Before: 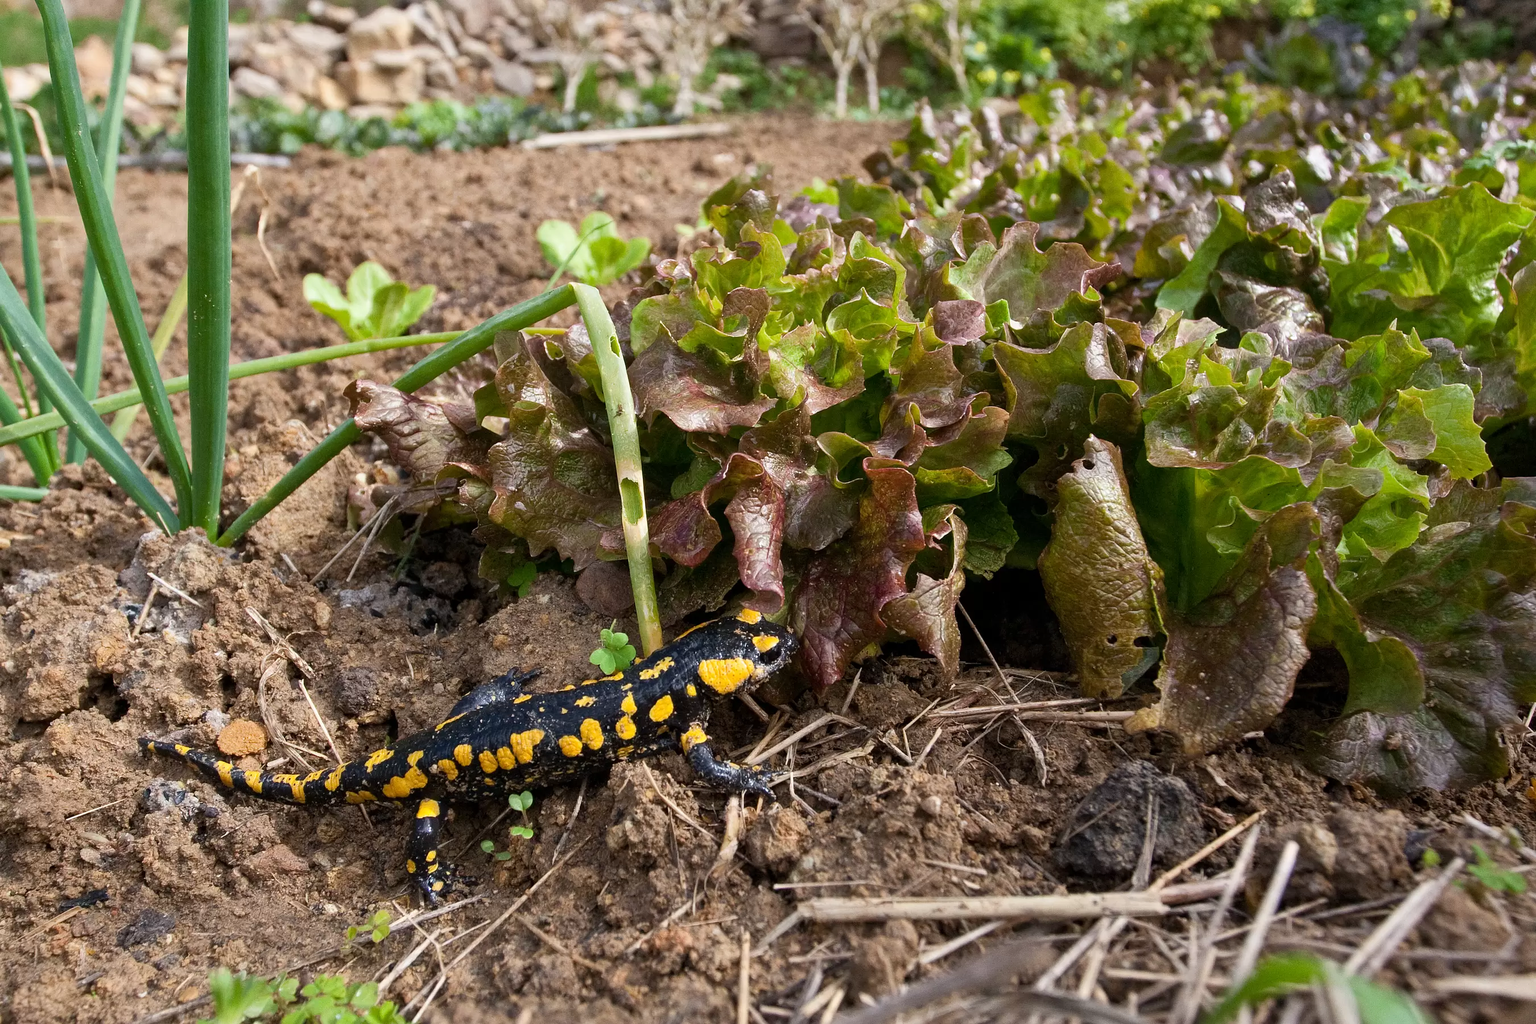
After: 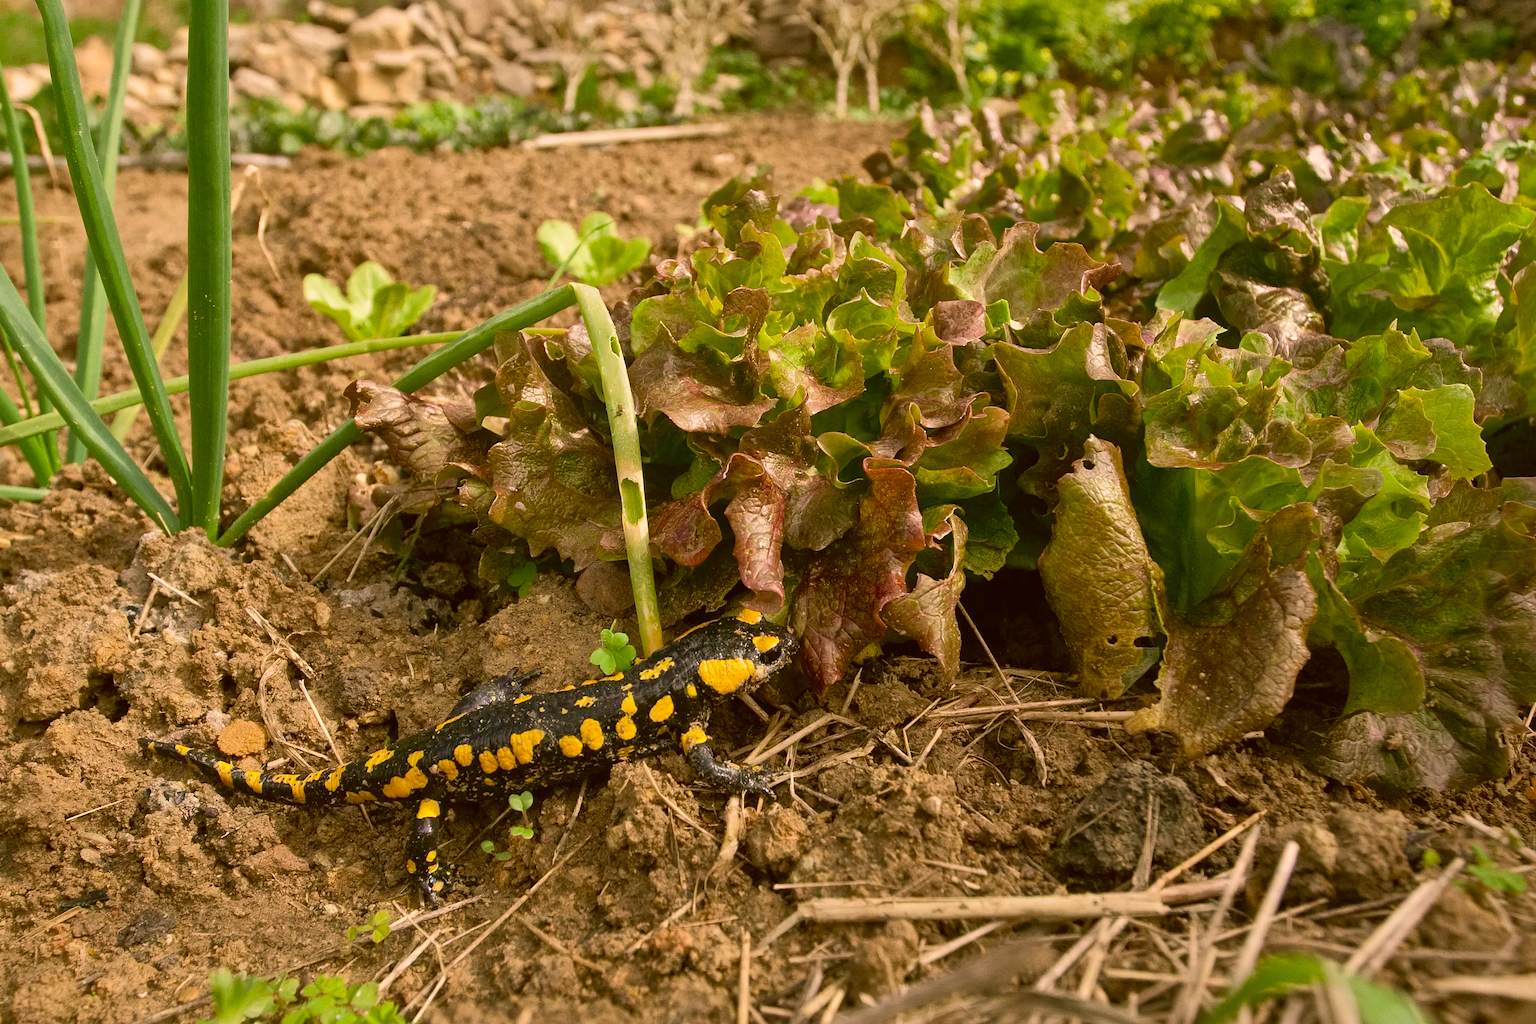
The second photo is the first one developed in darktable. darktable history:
color correction: highlights a* 8.98, highlights b* 15.09, shadows a* -0.49, shadows b* 26.52
velvia: on, module defaults
shadows and highlights: on, module defaults
